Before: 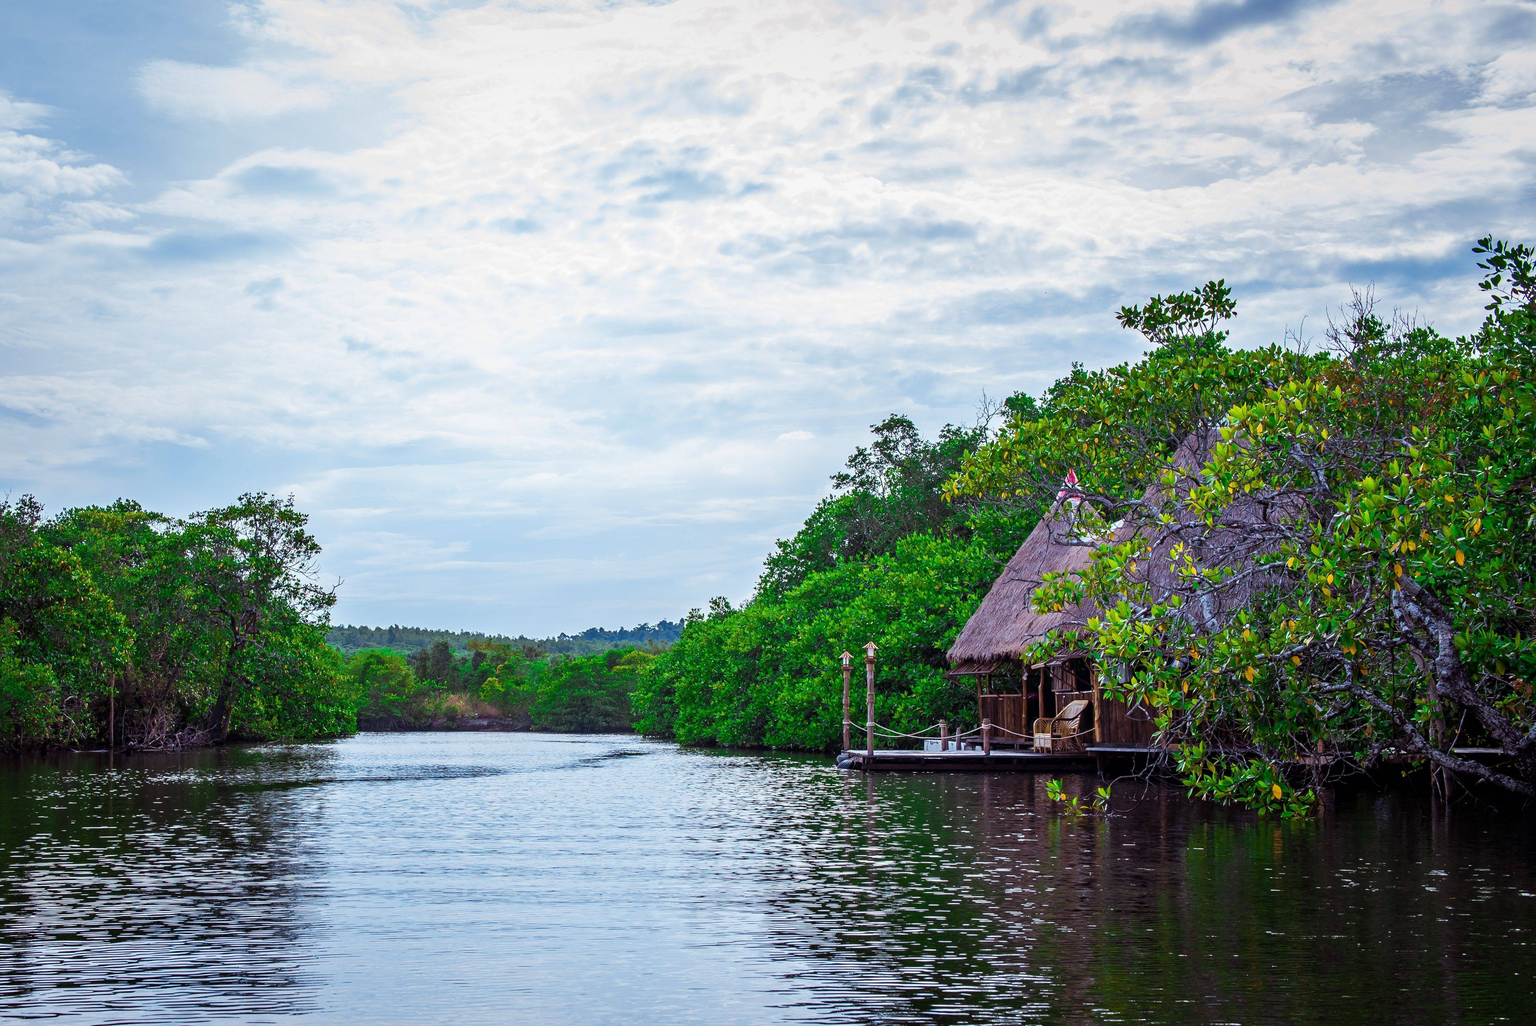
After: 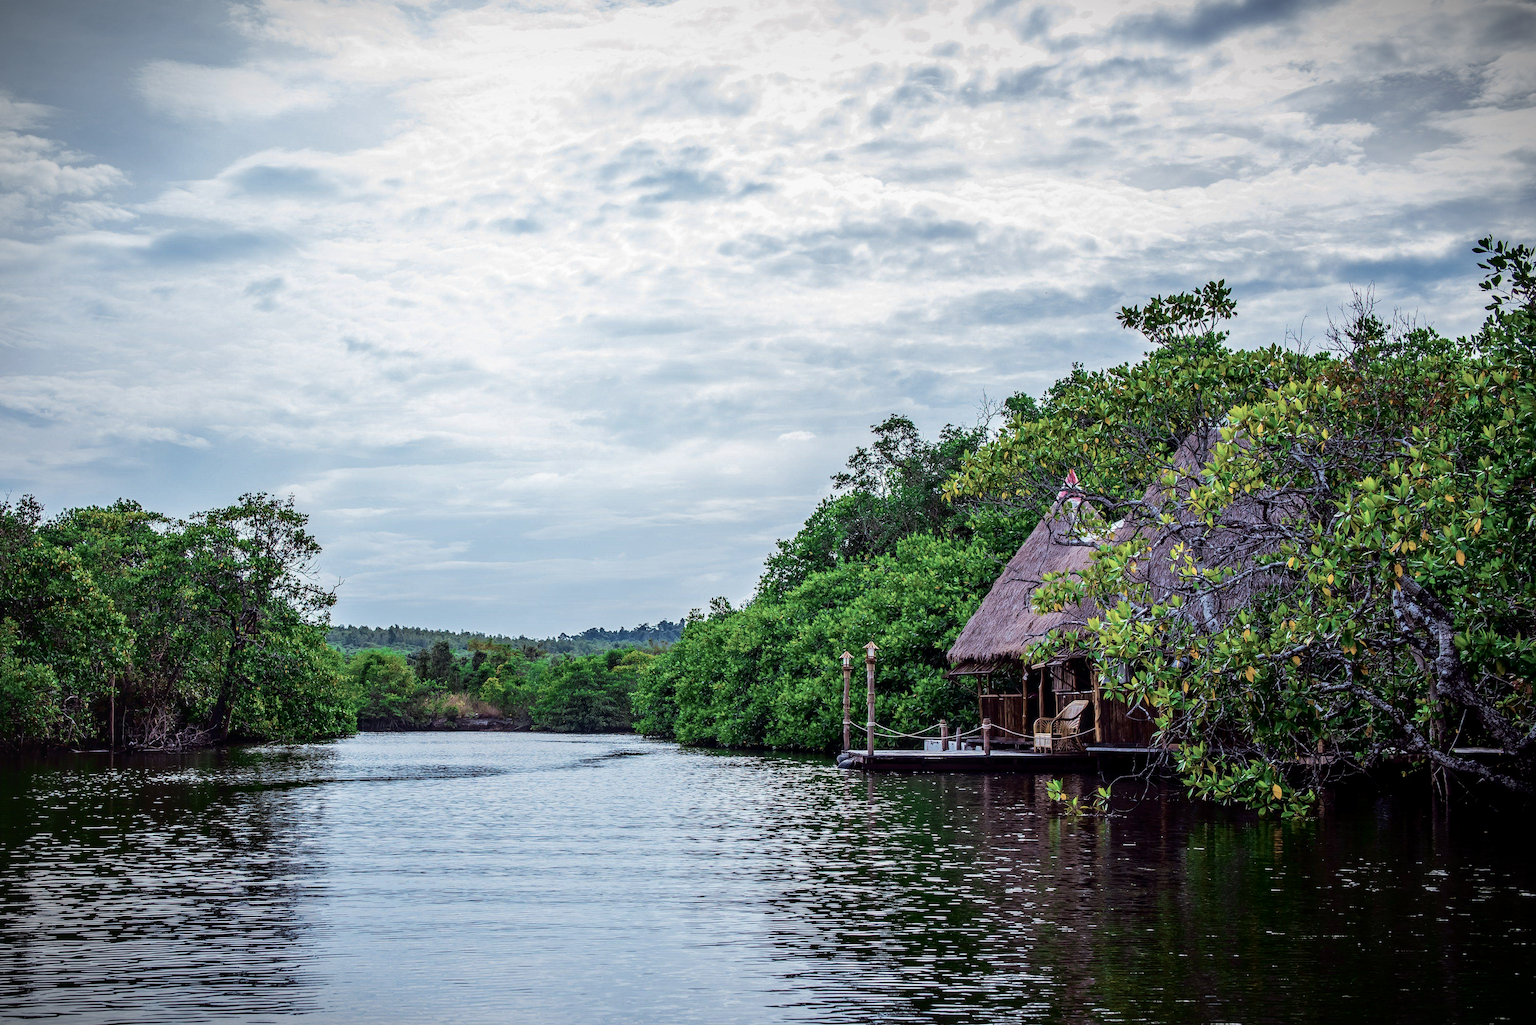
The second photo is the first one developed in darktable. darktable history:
vignetting: fall-off start 99.69%, brightness -0.825, width/height ratio 1.303, unbound false
velvia: on, module defaults
local contrast: on, module defaults
contrast brightness saturation: contrast 0.099, saturation -0.363
tone curve: curves: ch0 [(0, 0) (0.003, 0.001) (0.011, 0.002) (0.025, 0.007) (0.044, 0.015) (0.069, 0.022) (0.1, 0.03) (0.136, 0.056) (0.177, 0.115) (0.224, 0.177) (0.277, 0.244) (0.335, 0.322) (0.399, 0.398) (0.468, 0.471) (0.543, 0.545) (0.623, 0.614) (0.709, 0.685) (0.801, 0.765) (0.898, 0.867) (1, 1)], color space Lab, independent channels, preserve colors none
